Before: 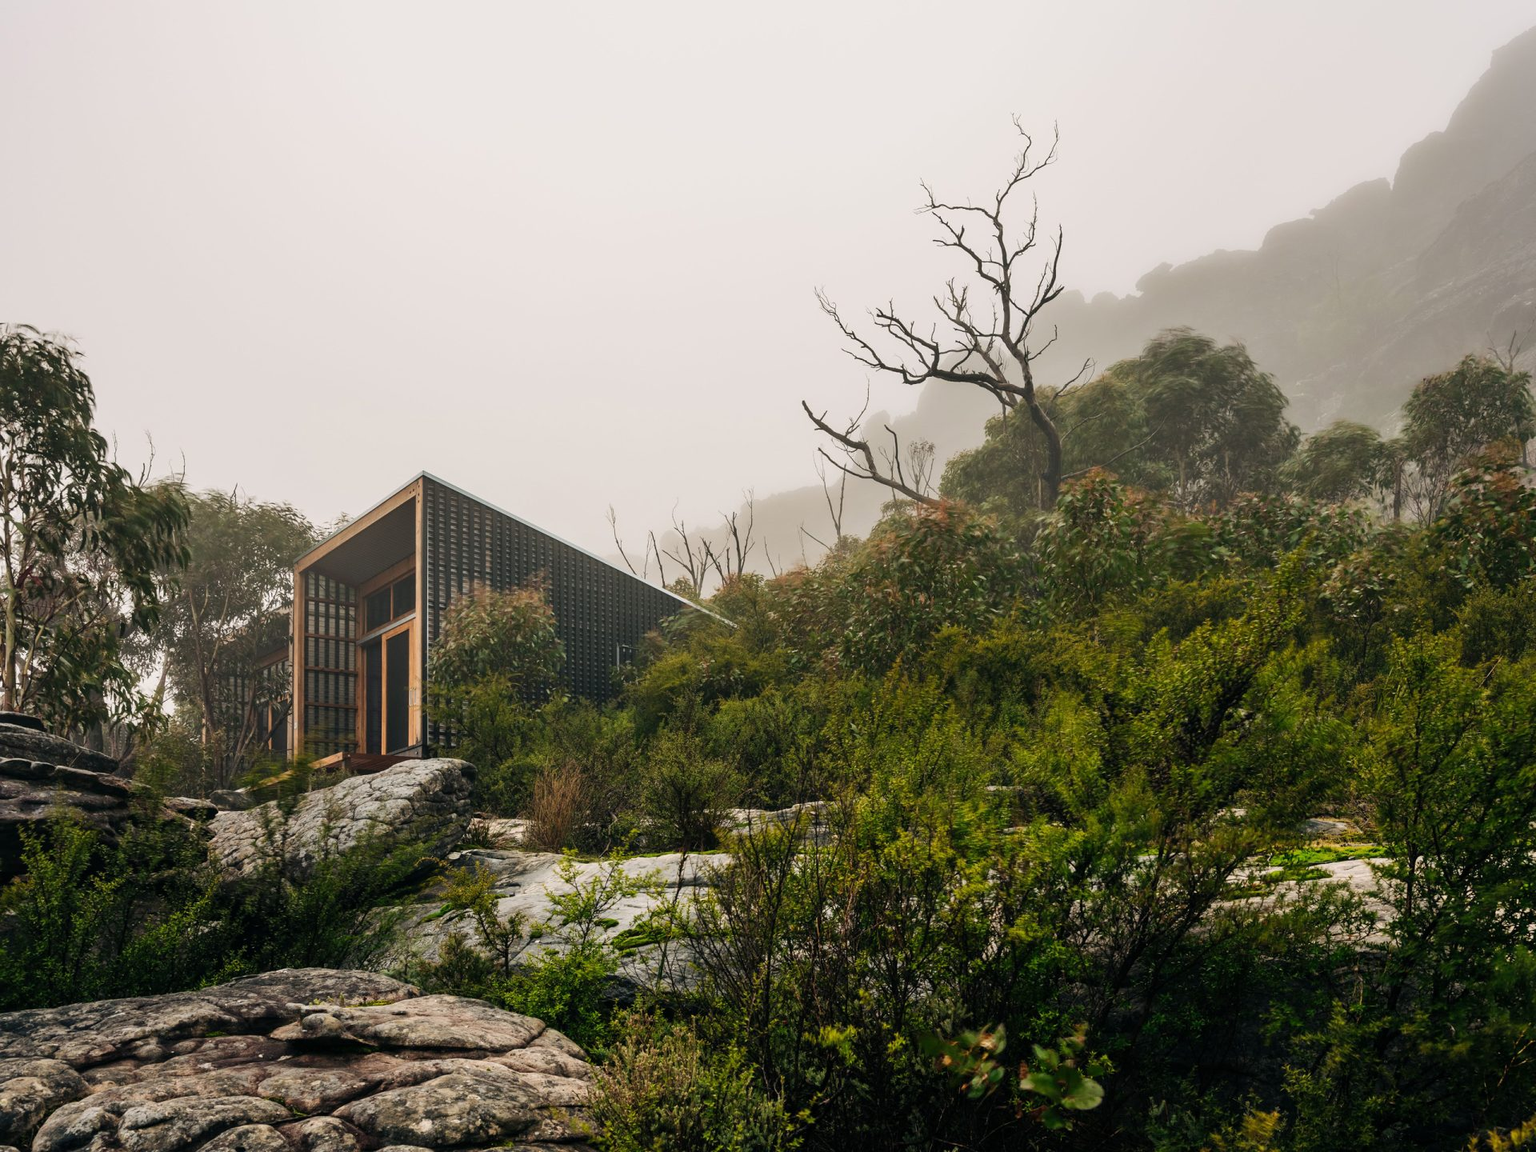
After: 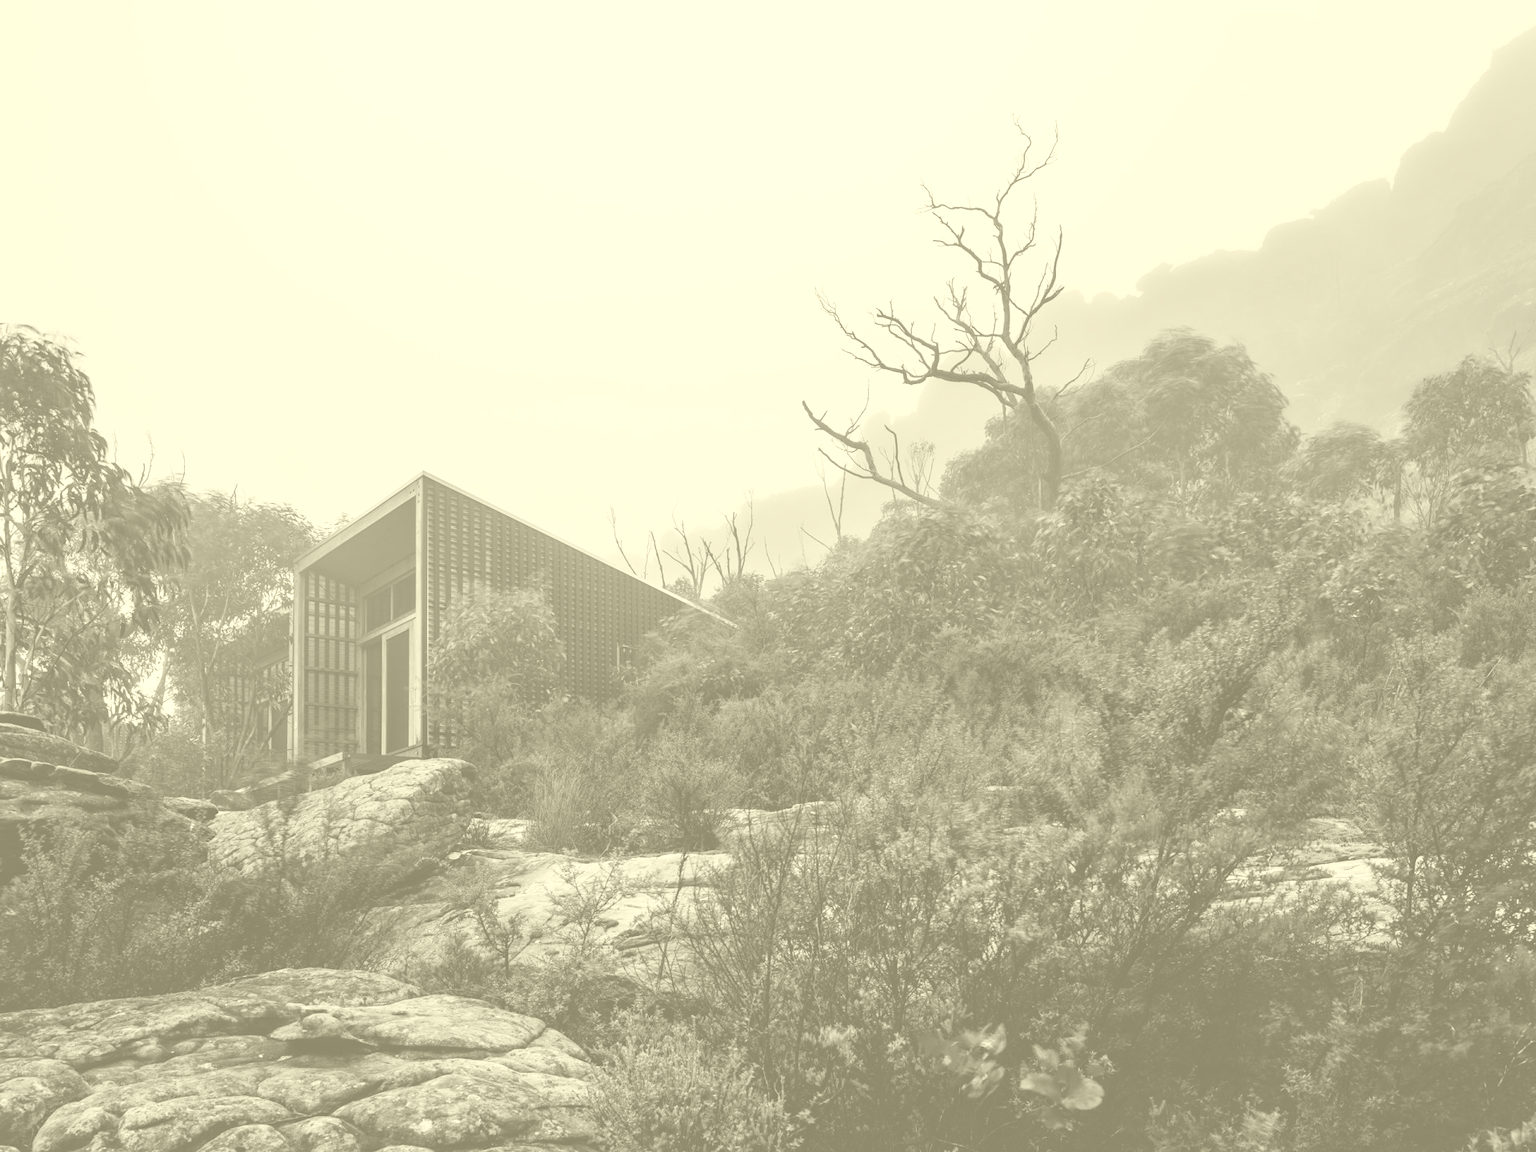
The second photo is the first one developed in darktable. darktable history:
color correction: highlights a* 40, highlights b* 40, saturation 0.69
colorize: hue 43.2°, saturation 40%, version 1
color balance rgb: perceptual saturation grading › global saturation 20%, perceptual saturation grading › highlights -25%, perceptual saturation grading › shadows 25%
